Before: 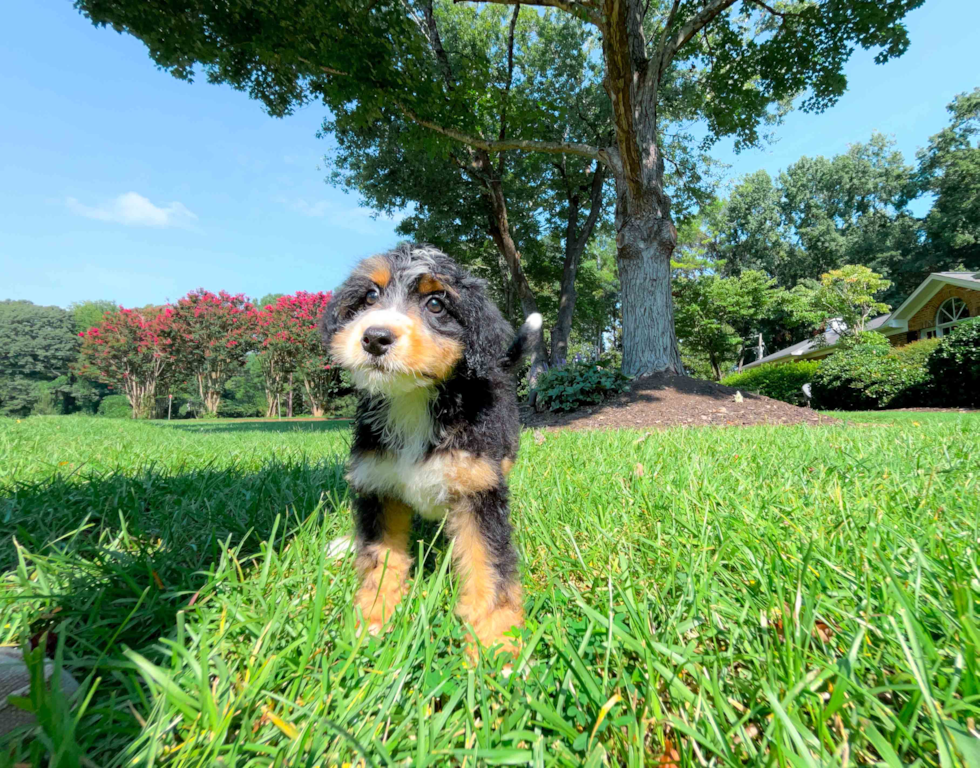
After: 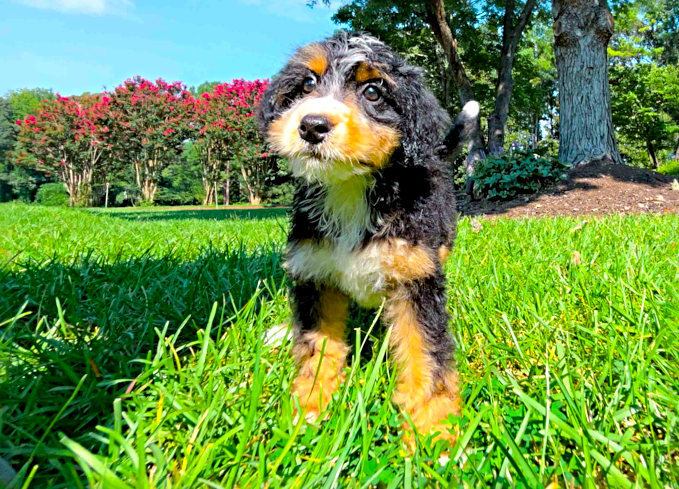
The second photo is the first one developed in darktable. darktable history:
crop: left 6.488%, top 27.668%, right 24.183%, bottom 8.656%
sharpen: radius 4.883
color balance rgb: linear chroma grading › global chroma 33.4%
haze removal: compatibility mode true, adaptive false
